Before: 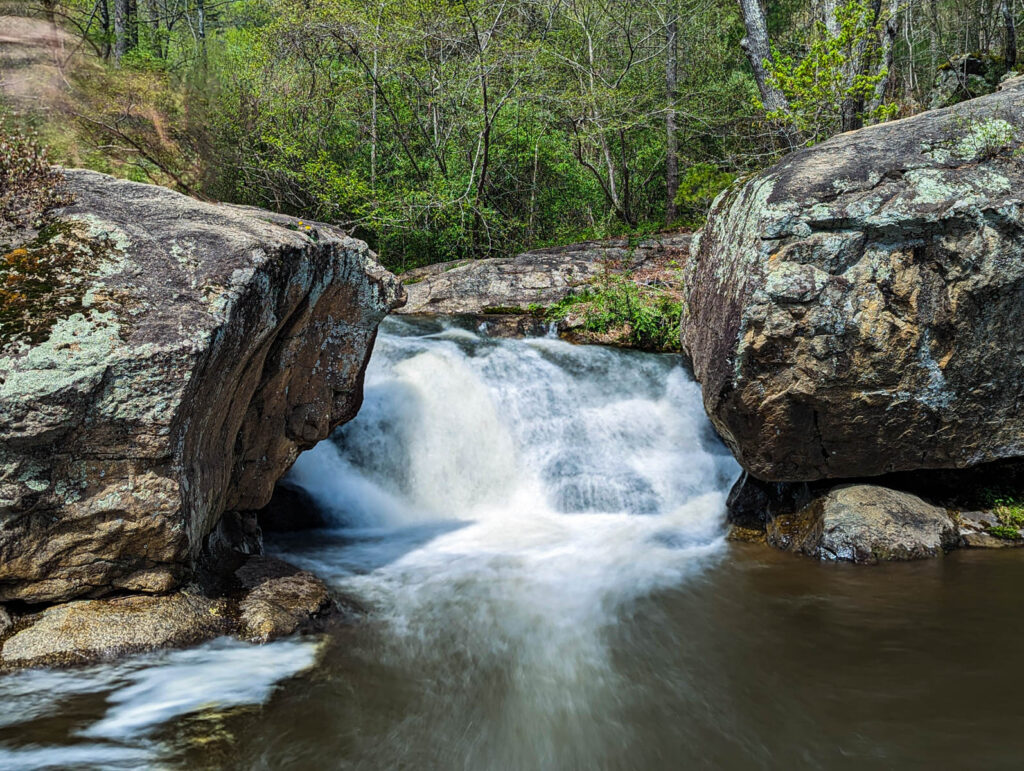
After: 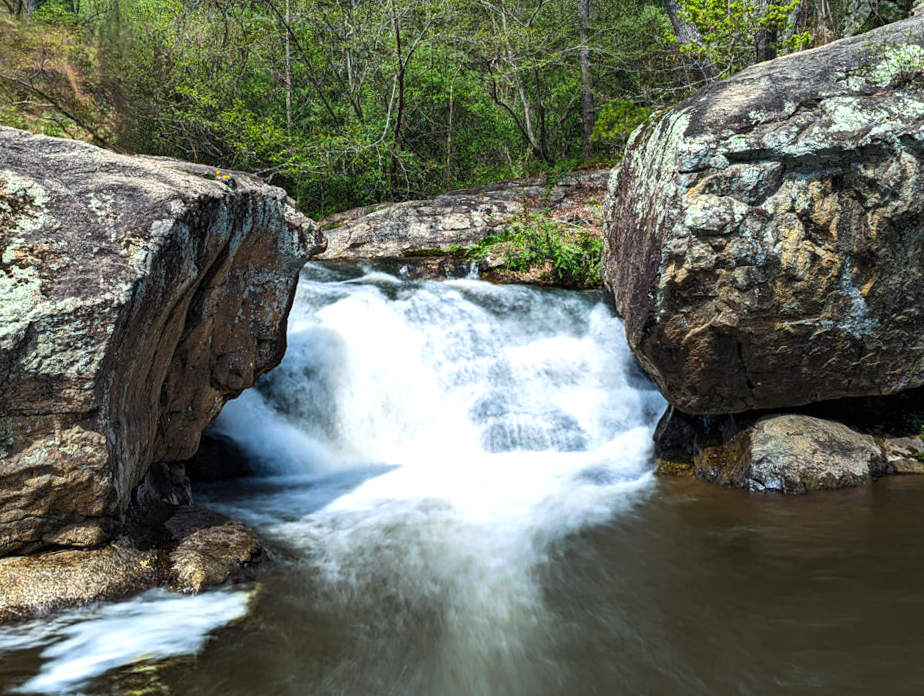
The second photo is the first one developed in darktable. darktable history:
exposure: exposure 0.258 EV, compensate highlight preservation false
crop and rotate: angle 1.96°, left 5.673%, top 5.673%
tone equalizer: -8 EV -0.001 EV, -7 EV 0.001 EV, -6 EV -0.002 EV, -5 EV -0.003 EV, -4 EV -0.062 EV, -3 EV -0.222 EV, -2 EV -0.267 EV, -1 EV 0.105 EV, +0 EV 0.303 EV
